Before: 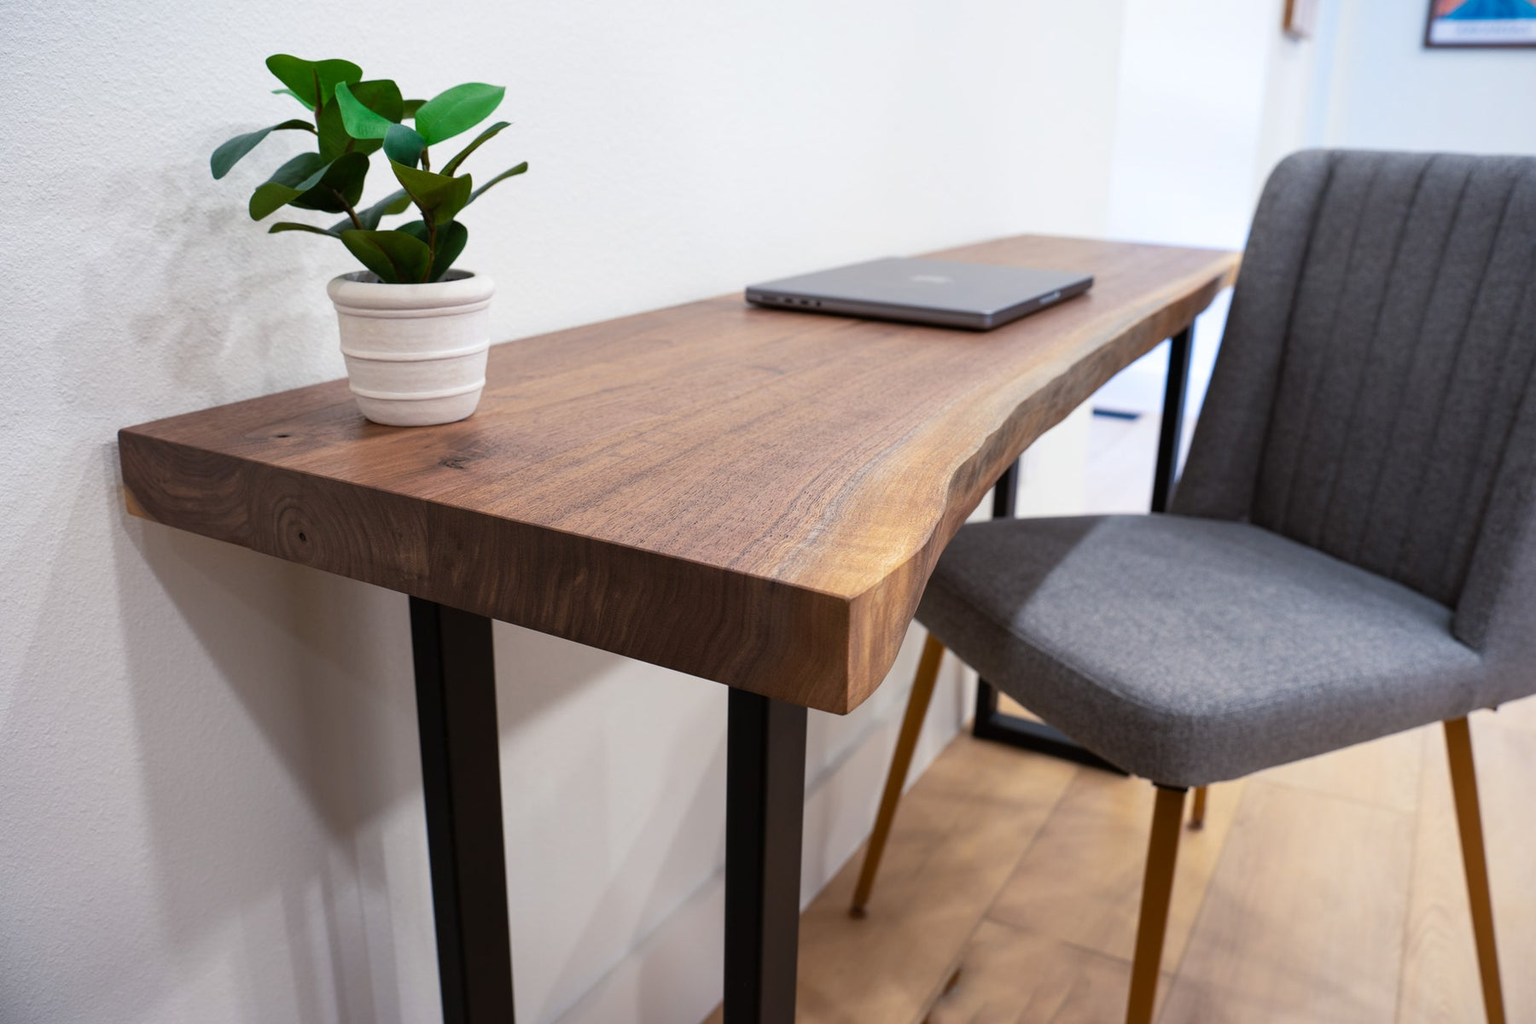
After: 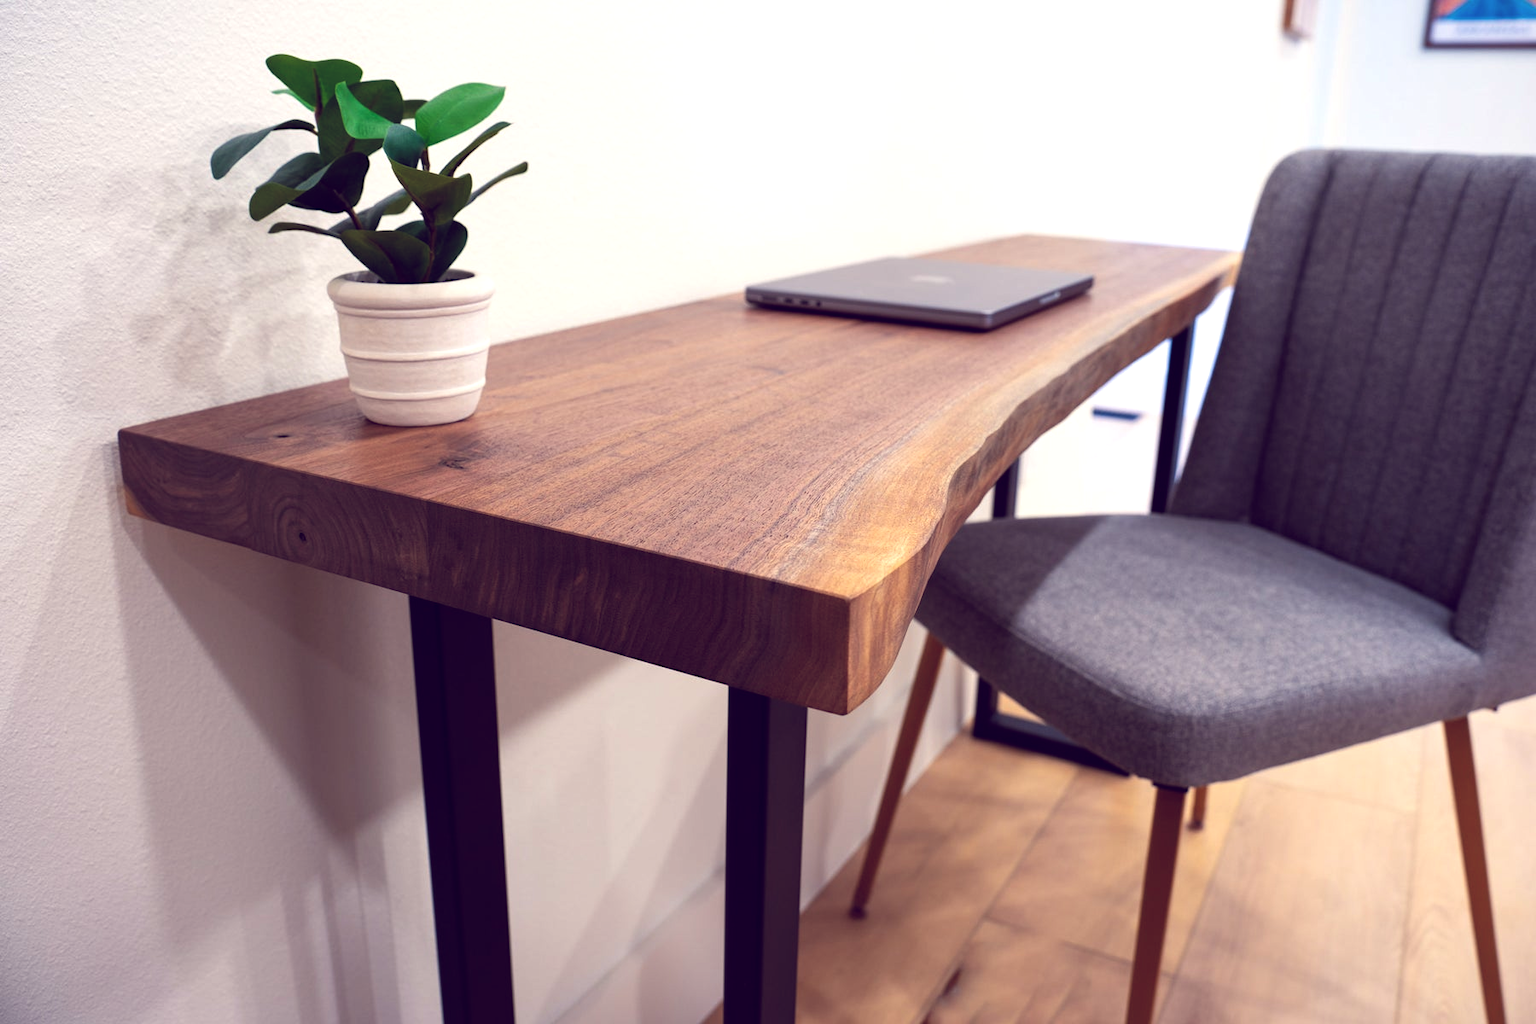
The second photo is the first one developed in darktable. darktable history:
exposure: compensate highlight preservation false
color balance: lift [1.001, 0.997, 0.99, 1.01], gamma [1.007, 1, 0.975, 1.025], gain [1, 1.065, 1.052, 0.935], contrast 13.25%
